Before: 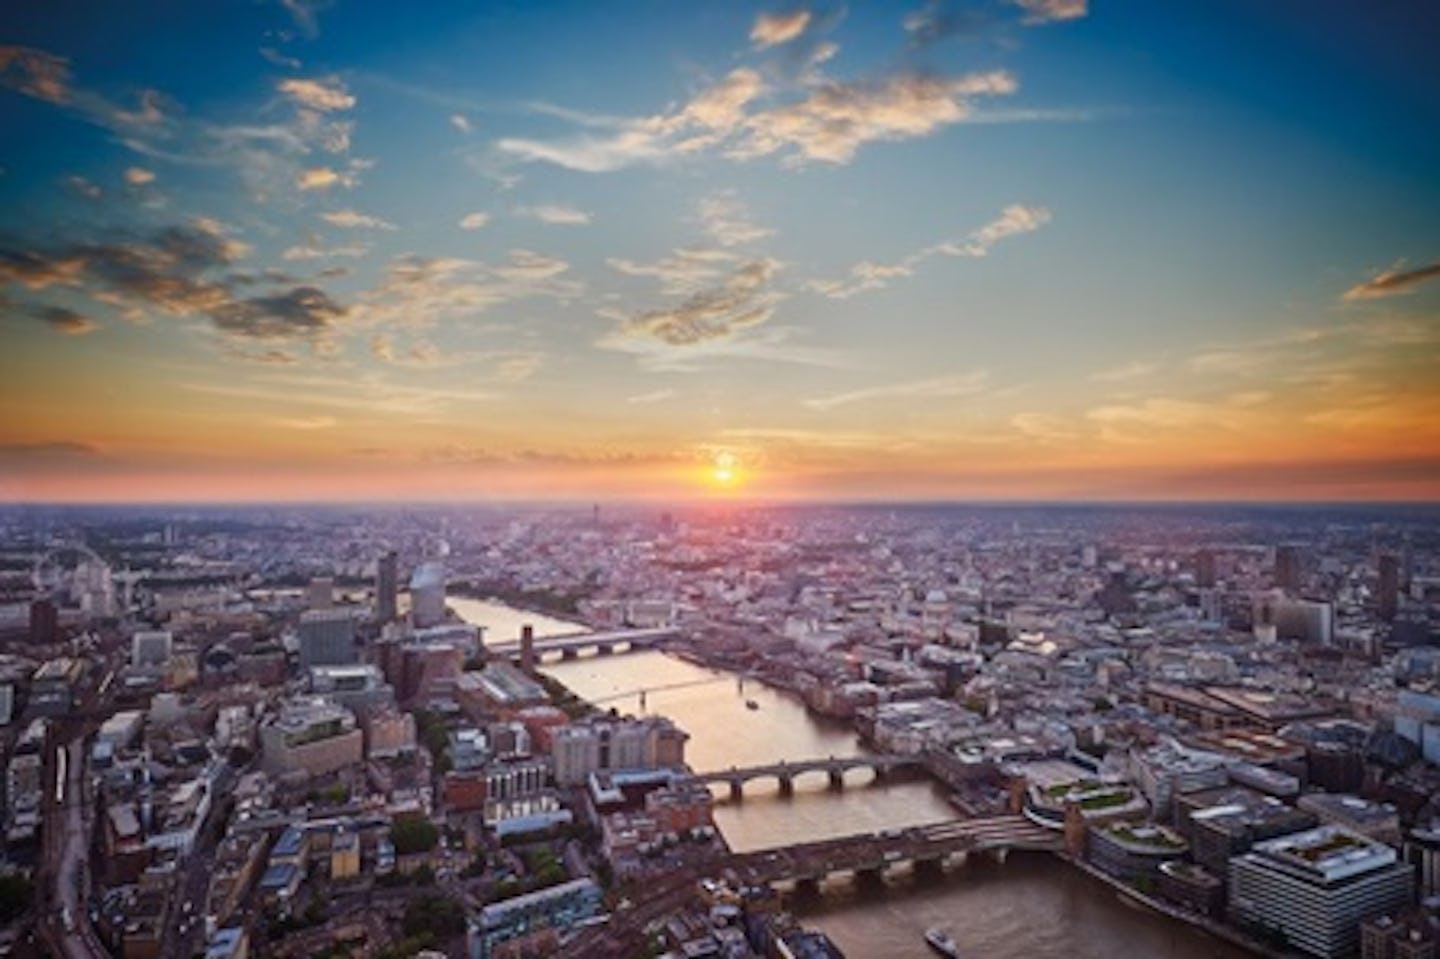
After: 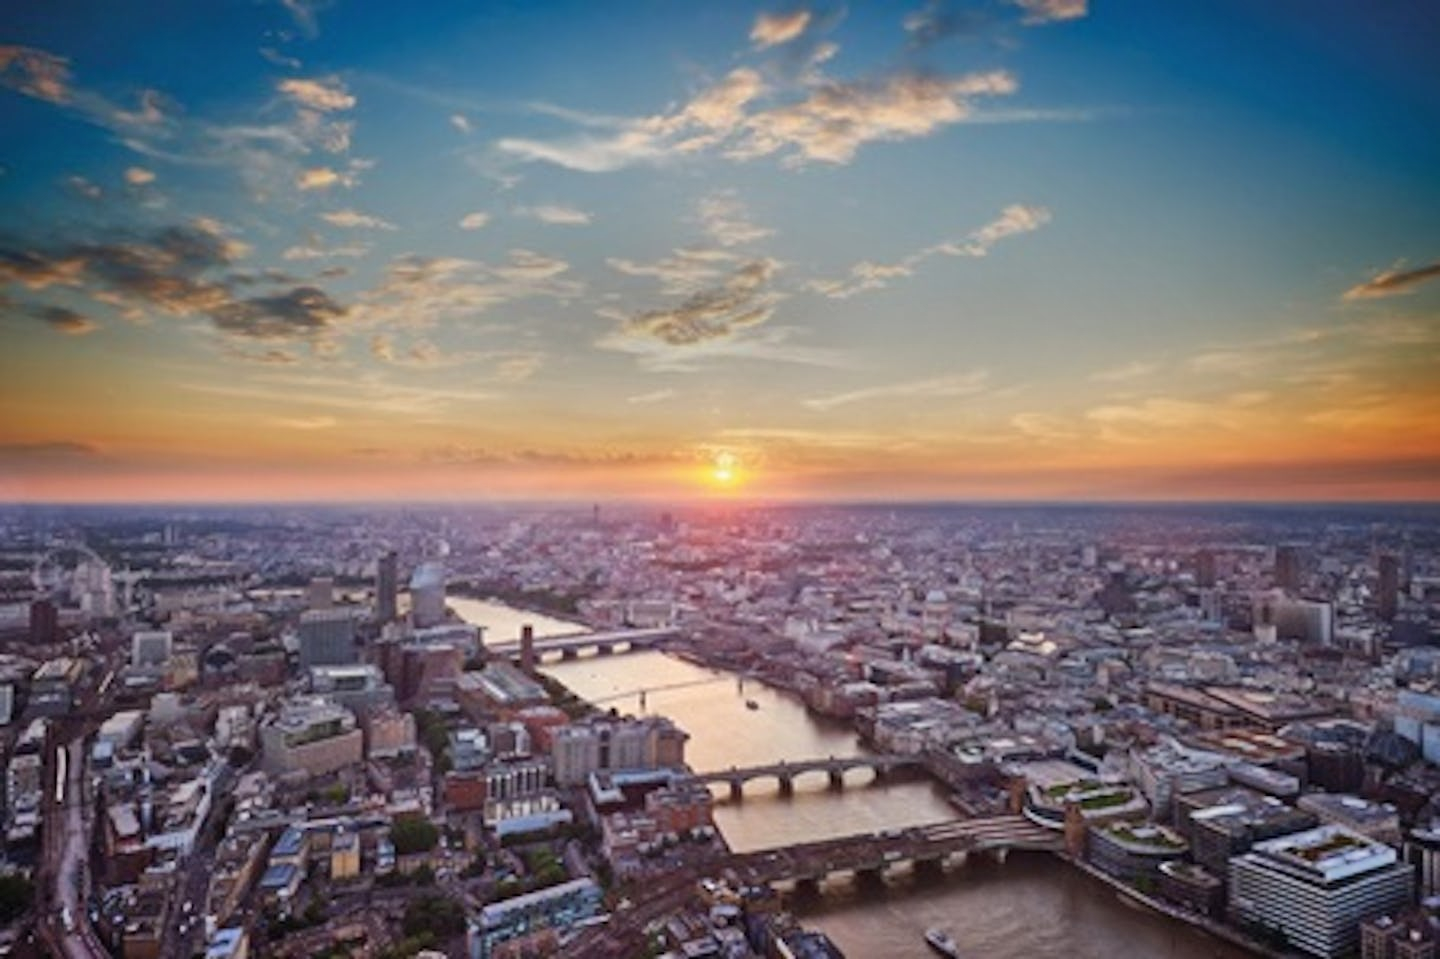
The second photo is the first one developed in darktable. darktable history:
shadows and highlights: highlights color adjustment 49.88%, soften with gaussian
